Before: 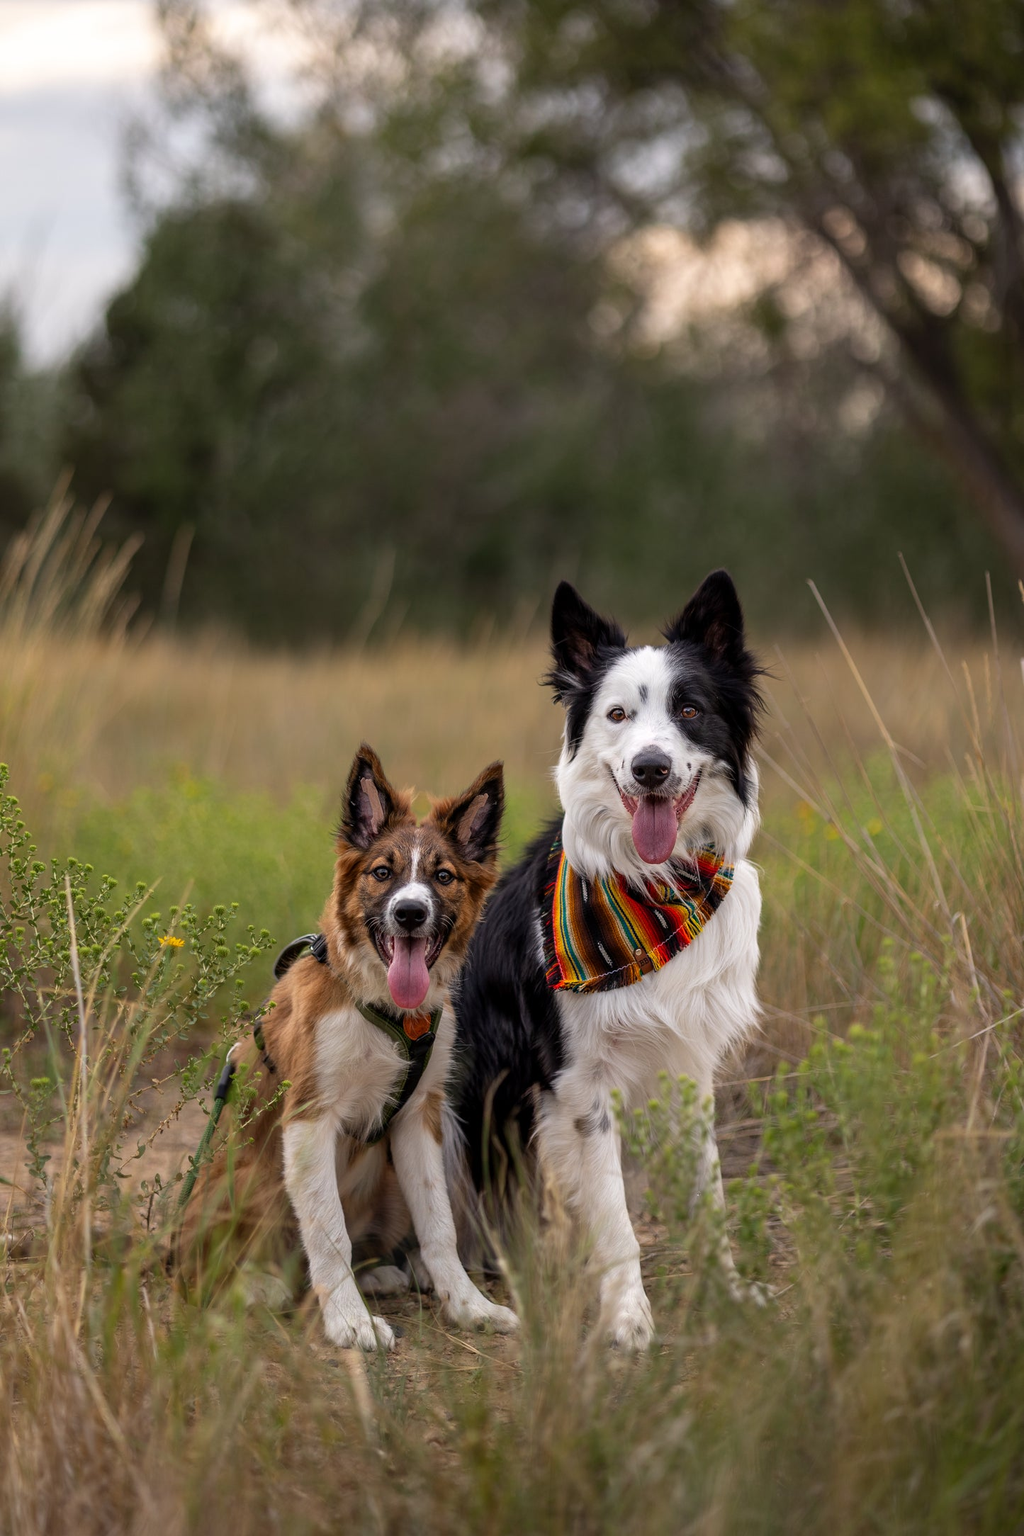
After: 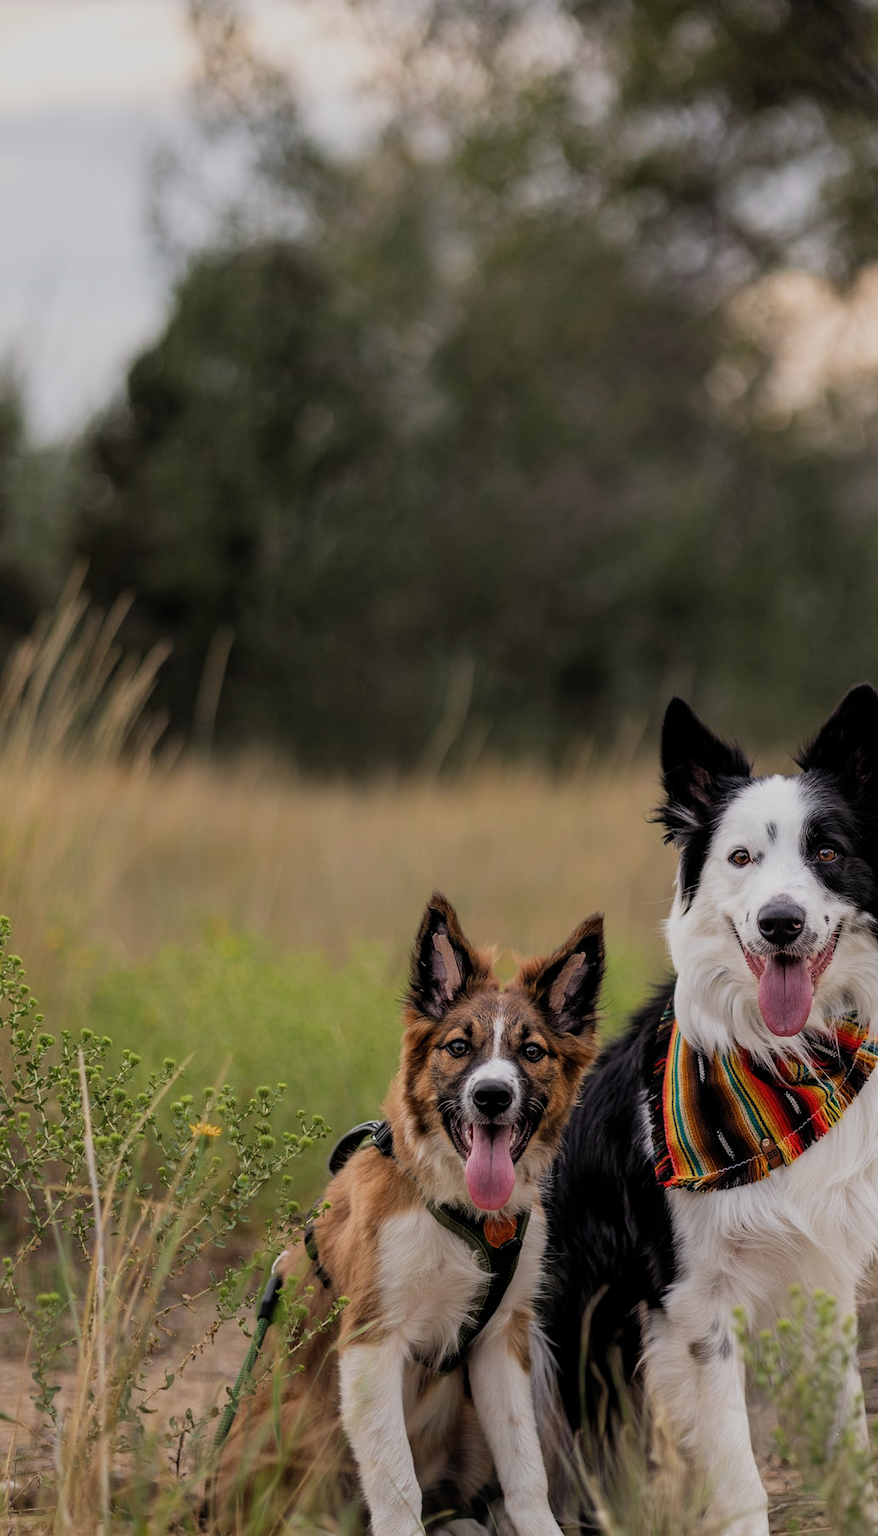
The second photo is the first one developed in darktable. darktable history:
crop: right 28.471%, bottom 16.639%
filmic rgb: black relative exposure -7.65 EV, white relative exposure 4.56 EV, hardness 3.61, add noise in highlights 0, color science v3 (2019), use custom middle-gray values true, iterations of high-quality reconstruction 0, contrast in highlights soft
